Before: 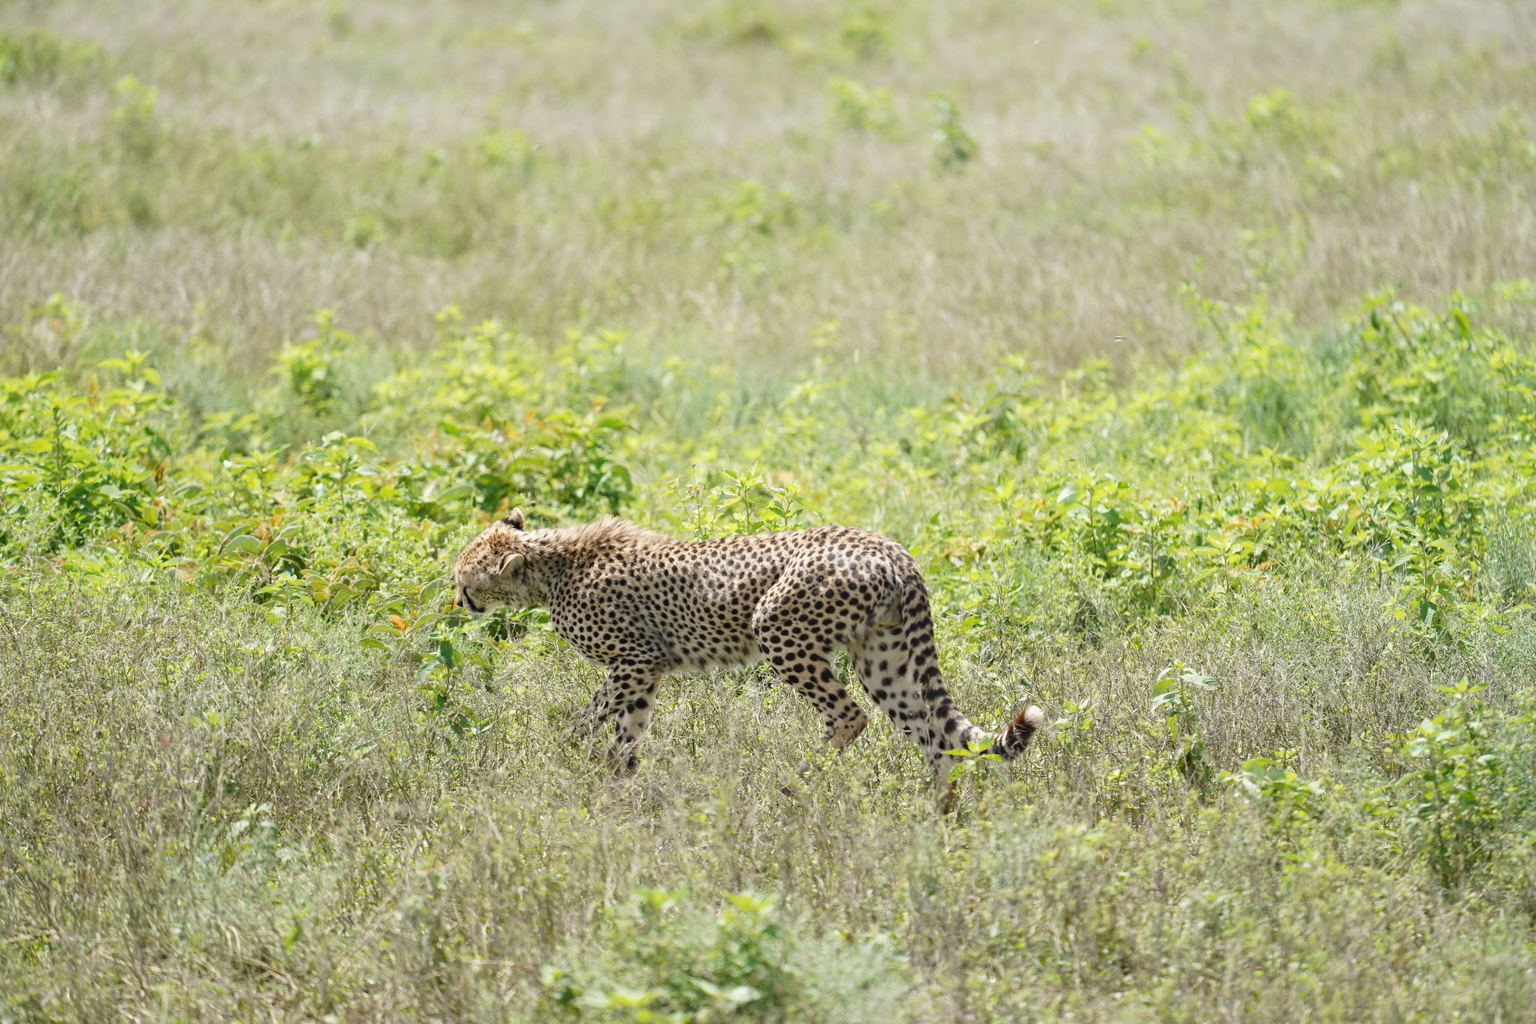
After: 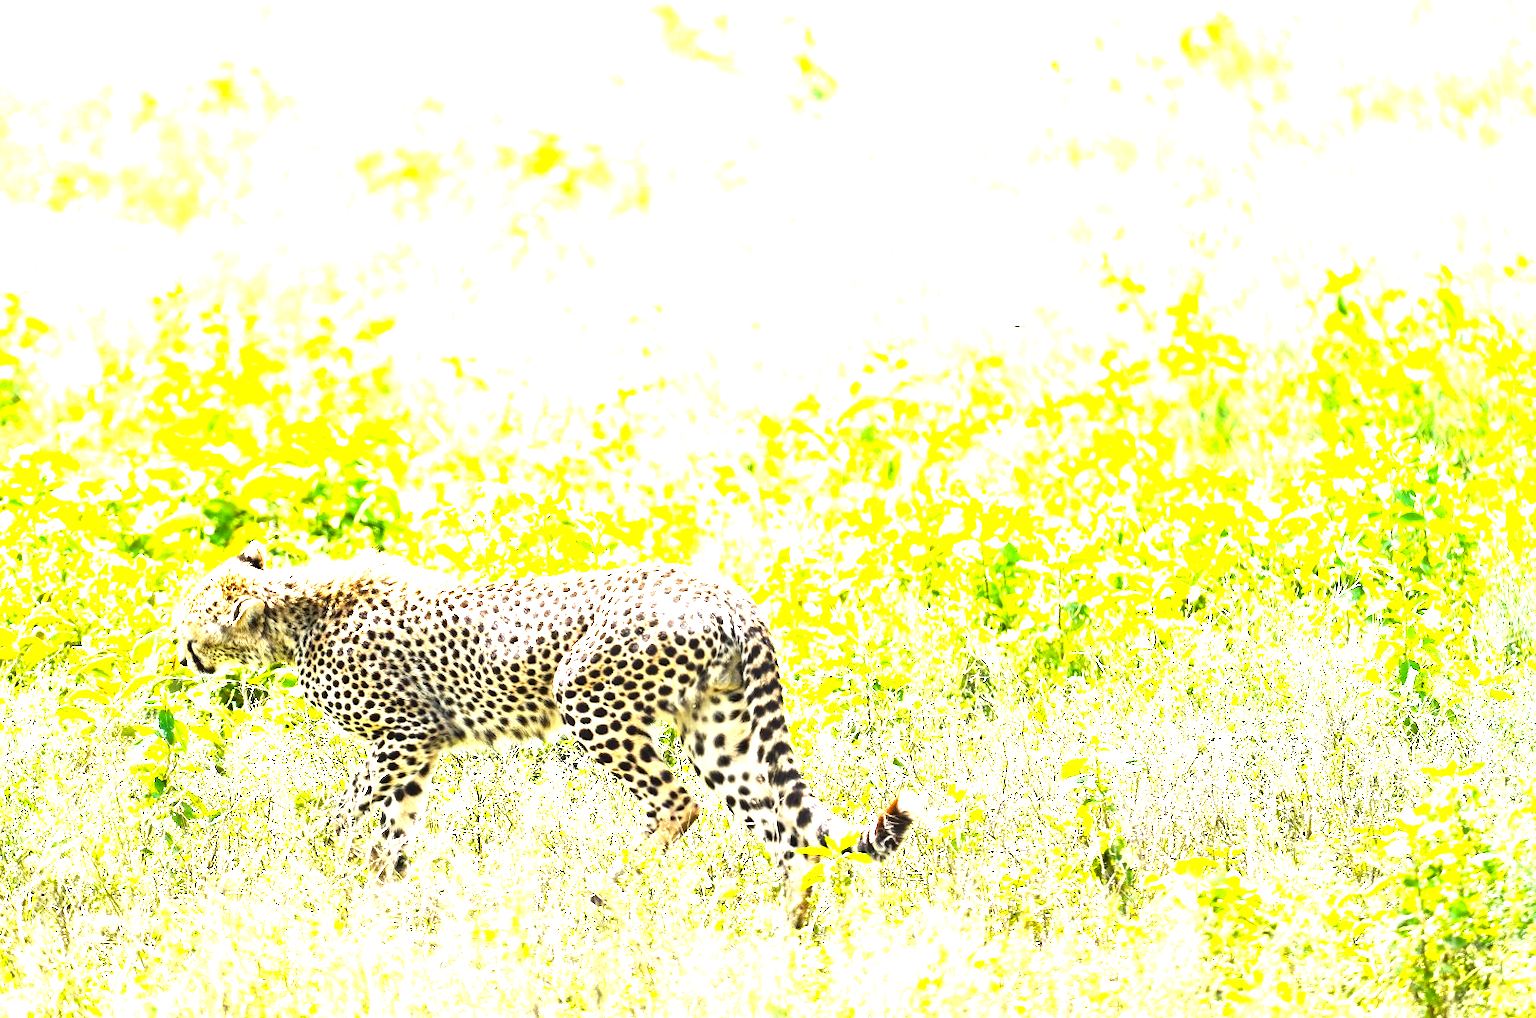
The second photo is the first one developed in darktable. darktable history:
color balance rgb: perceptual saturation grading › global saturation 29.663%, perceptual brilliance grading › highlights 47.866%, perceptual brilliance grading › mid-tones 22.595%, perceptual brilliance grading › shadows -5.686%, global vibrance 20%
crop and rotate: left 20.541%, top 7.895%, right 0.441%, bottom 13.474%
exposure: exposure 0.951 EV, compensate highlight preservation false
